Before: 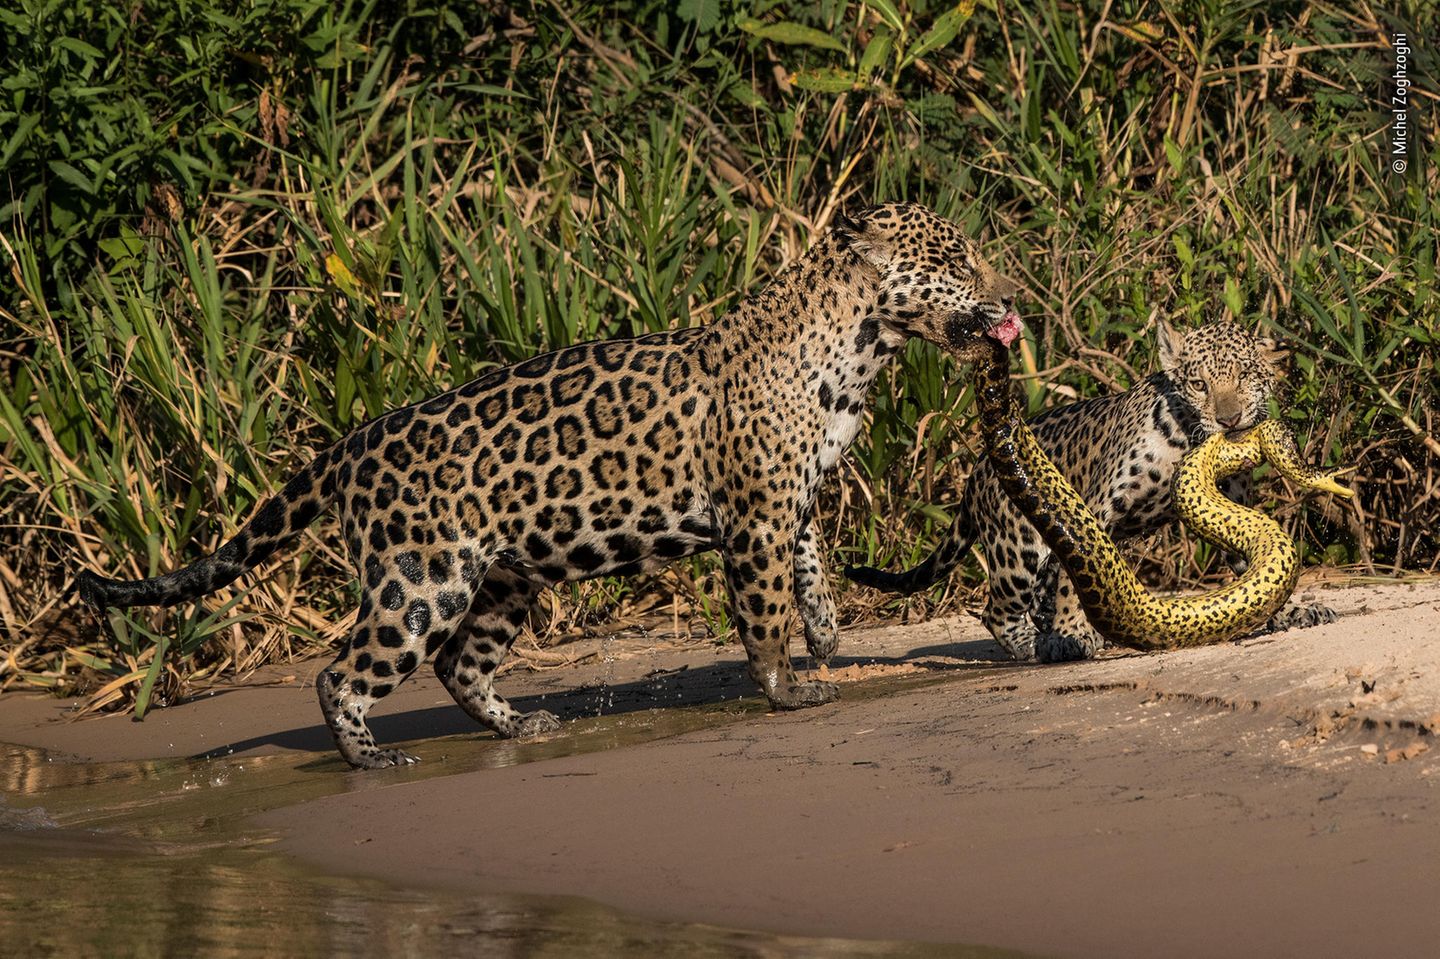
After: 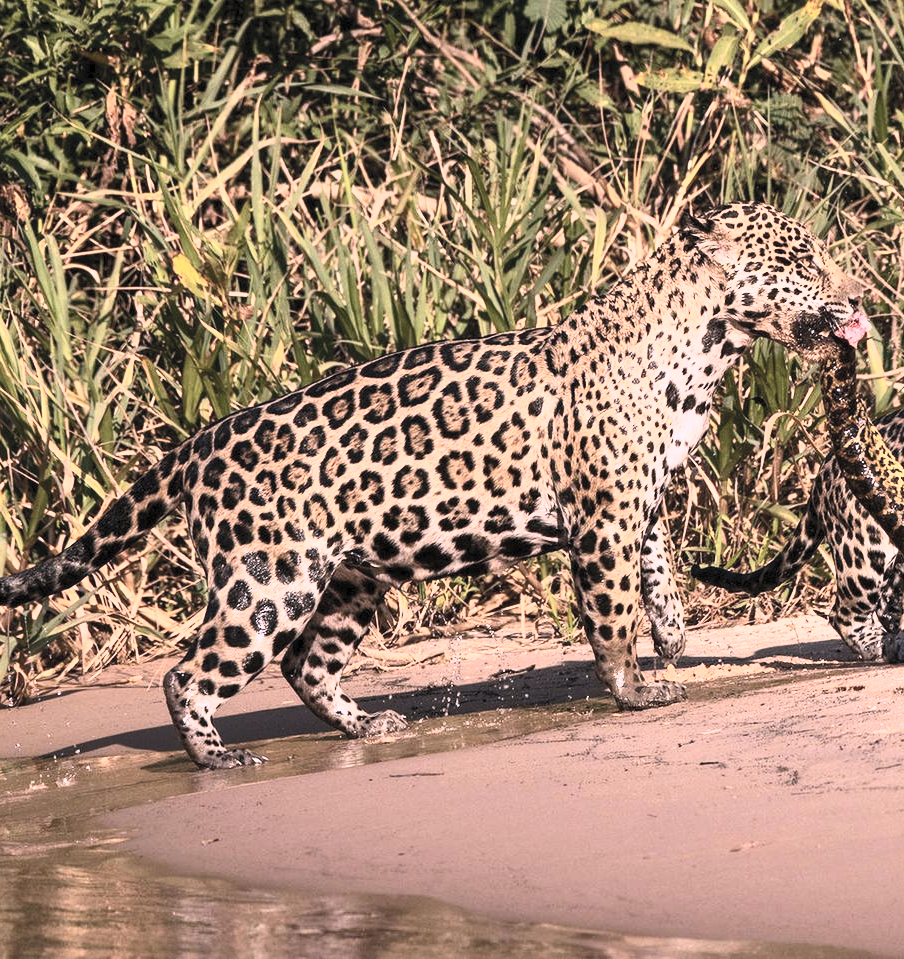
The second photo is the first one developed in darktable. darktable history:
contrast brightness saturation: contrast 0.43, brightness 0.56, saturation -0.19
white balance: red 1.188, blue 1.11
crop: left 10.644%, right 26.528%
exposure: exposure 0.3 EV, compensate highlight preservation false
